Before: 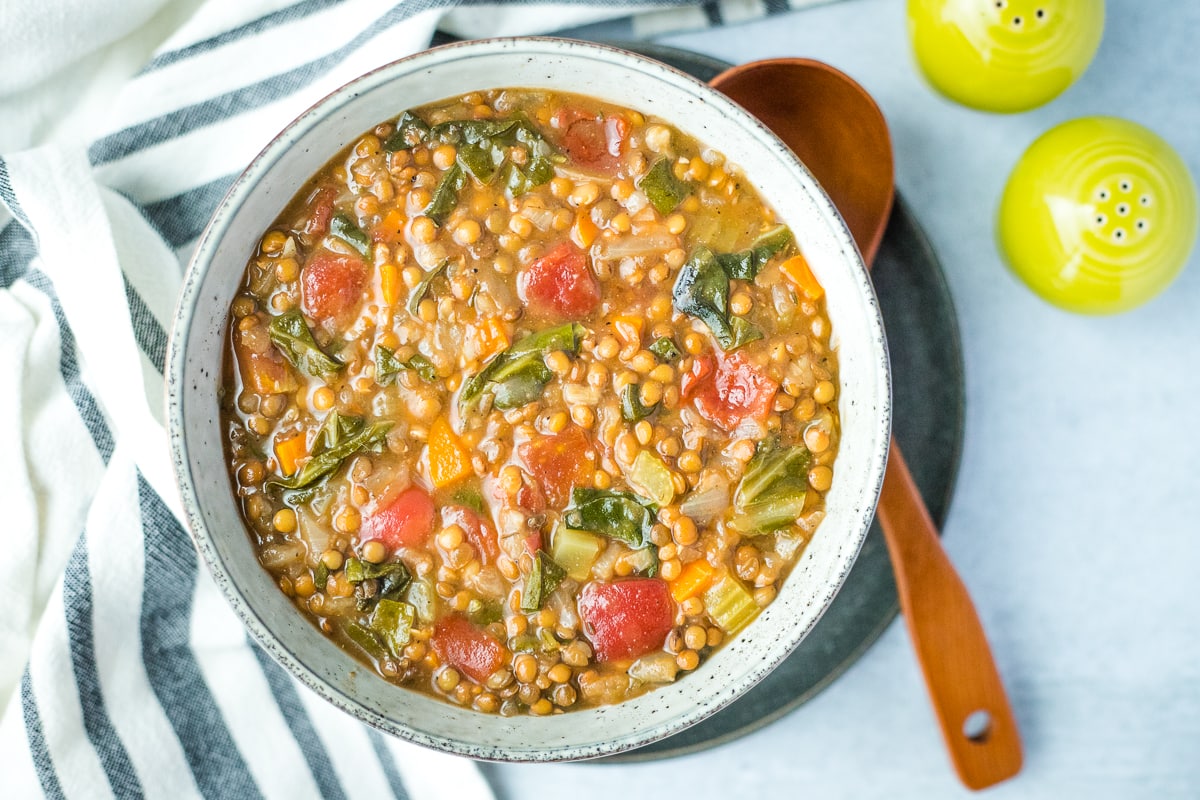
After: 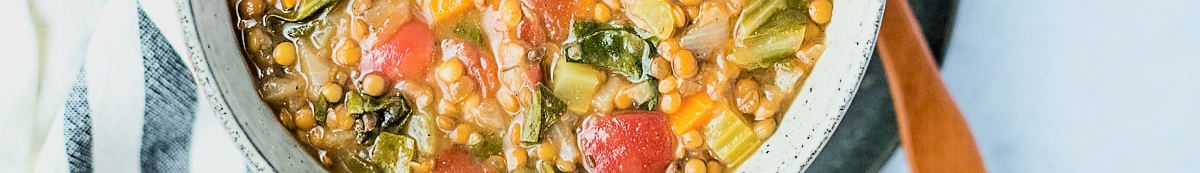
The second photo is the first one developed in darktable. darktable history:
sharpen: radius 1.817, amount 0.408, threshold 1.318
crop and rotate: top 58.612%, bottom 19.728%
filmic rgb: black relative exposure -16 EV, white relative exposure 5.26 EV, hardness 5.94, contrast 1.255, color science v6 (2022)
shadows and highlights: shadows -28.99, highlights 29.97
